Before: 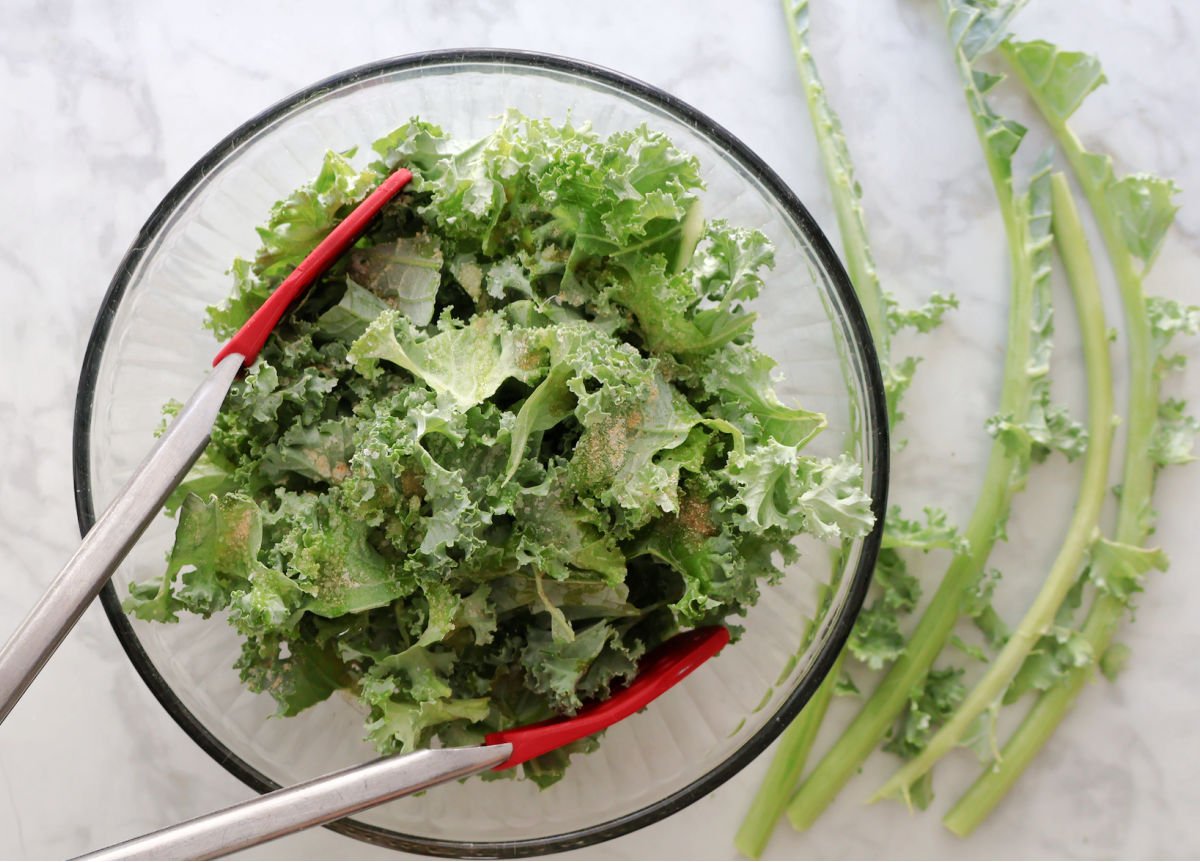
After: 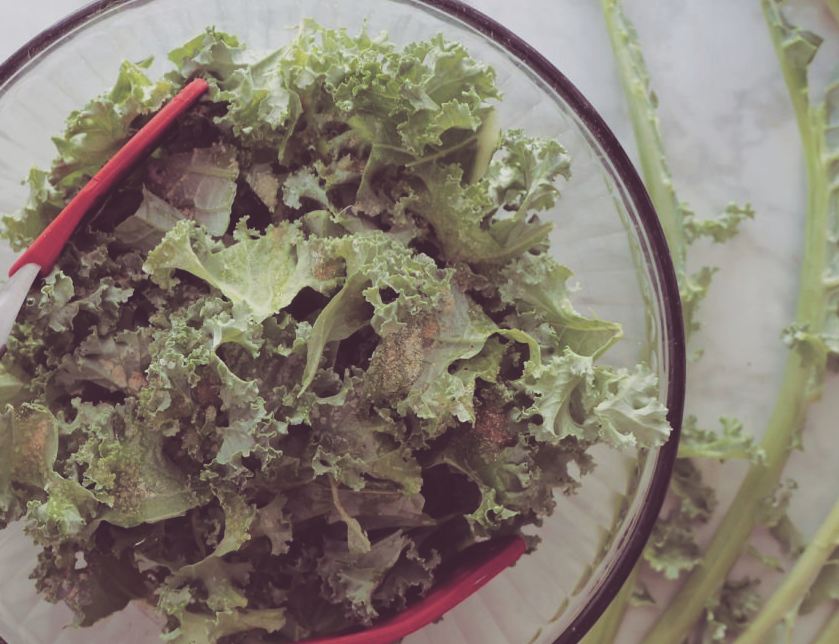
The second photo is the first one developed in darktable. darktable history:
crop and rotate: left 17.046%, top 10.659%, right 12.989%, bottom 14.553%
exposure: black level correction -0.036, exposure -0.497 EV, compensate highlight preservation false
split-toning: shadows › hue 316.8°, shadows › saturation 0.47, highlights › hue 201.6°, highlights › saturation 0, balance -41.97, compress 28.01%
